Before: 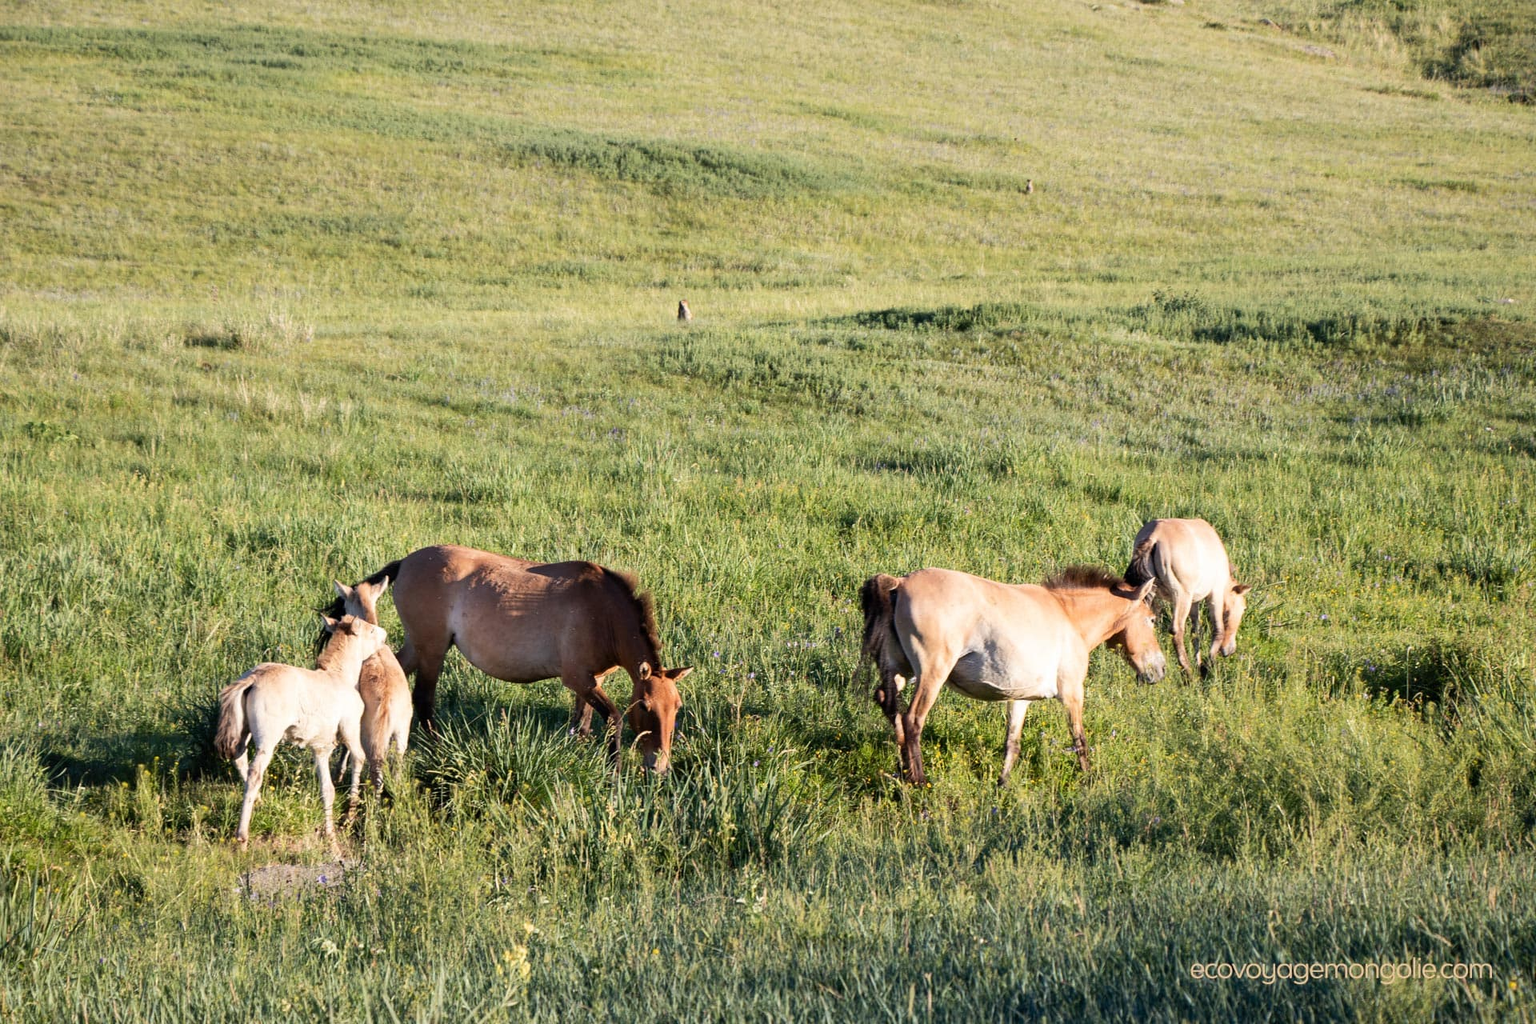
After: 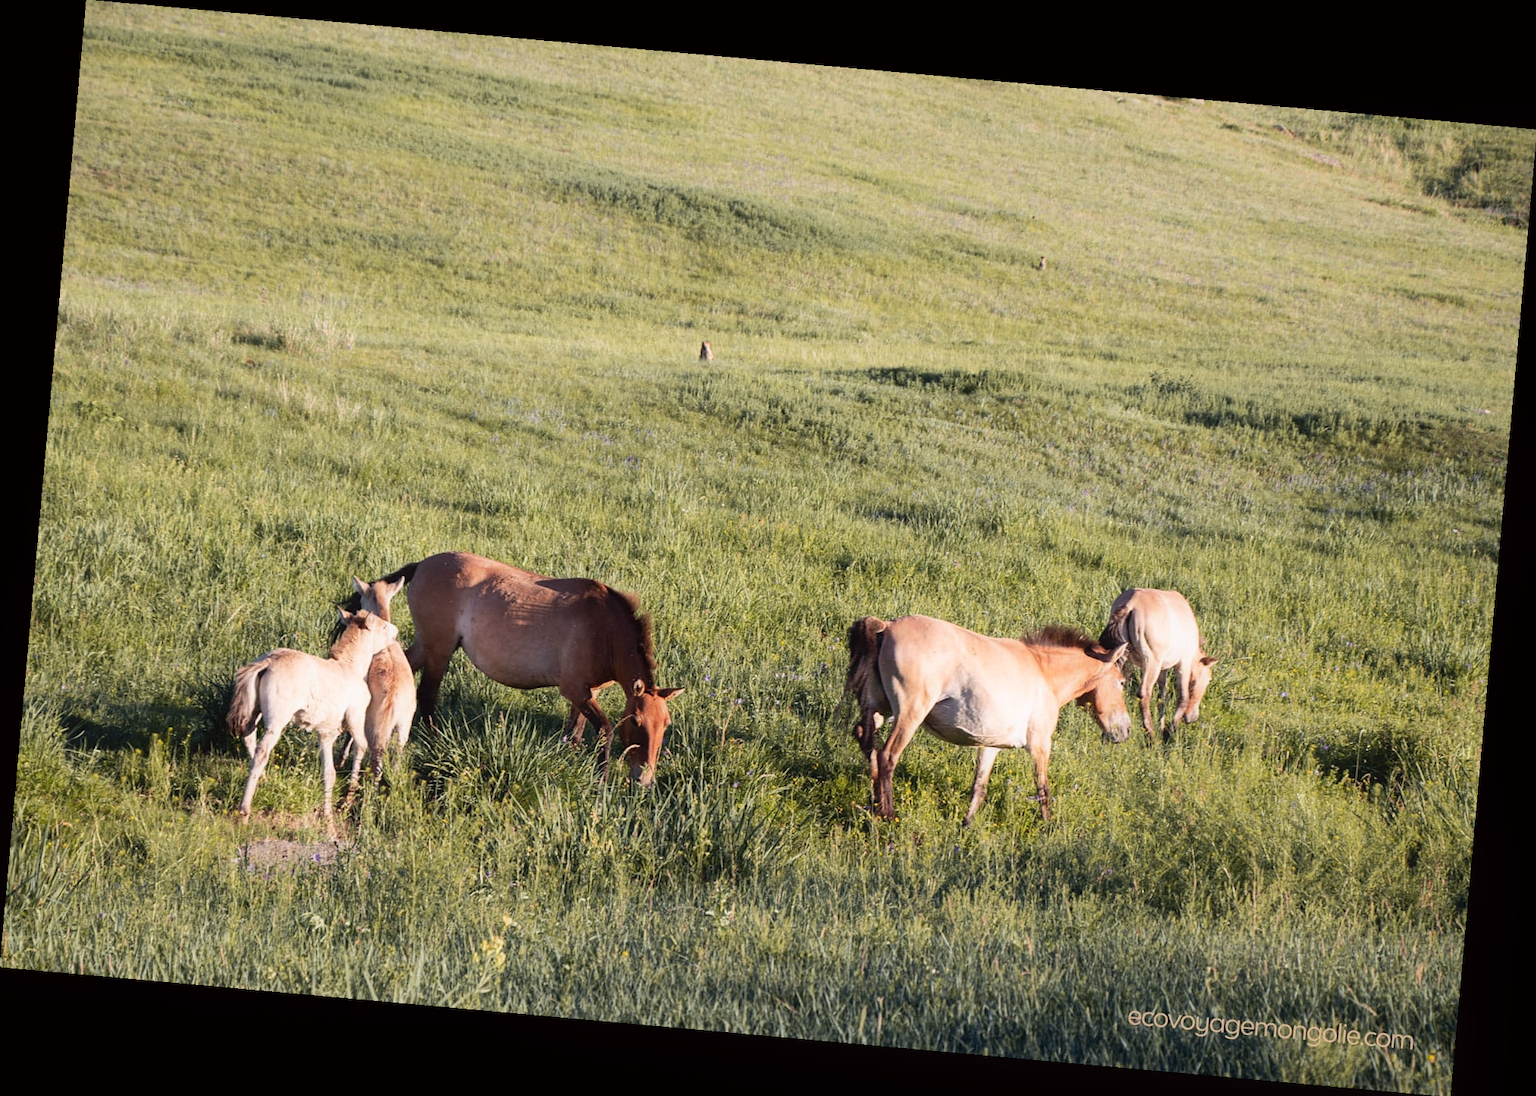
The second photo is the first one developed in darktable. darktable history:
tone curve: curves: ch0 [(0, 0) (0.253, 0.237) (1, 1)]; ch1 [(0, 0) (0.401, 0.42) (0.442, 0.47) (0.491, 0.495) (0.511, 0.523) (0.557, 0.565) (0.66, 0.683) (1, 1)]; ch2 [(0, 0) (0.394, 0.413) (0.5, 0.5) (0.578, 0.568) (1, 1)], color space Lab, independent channels, preserve colors none
contrast equalizer: y [[0.5, 0.488, 0.462, 0.461, 0.491, 0.5], [0.5 ×6], [0.5 ×6], [0 ×6], [0 ×6]]
rotate and perspective: rotation 5.12°, automatic cropping off
